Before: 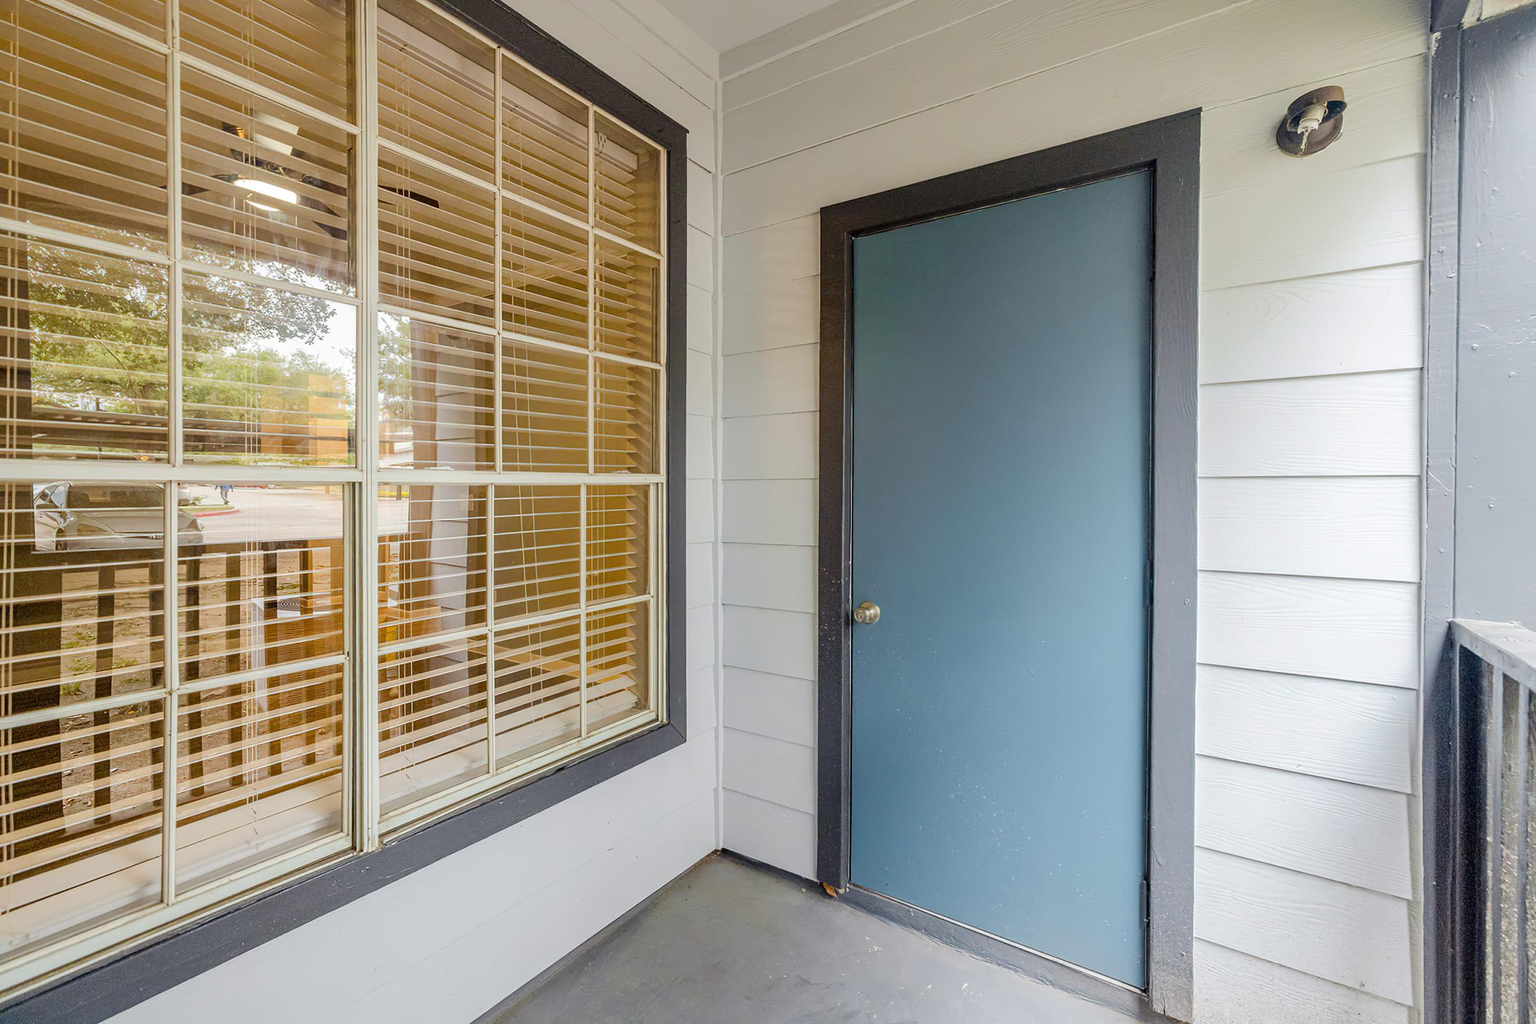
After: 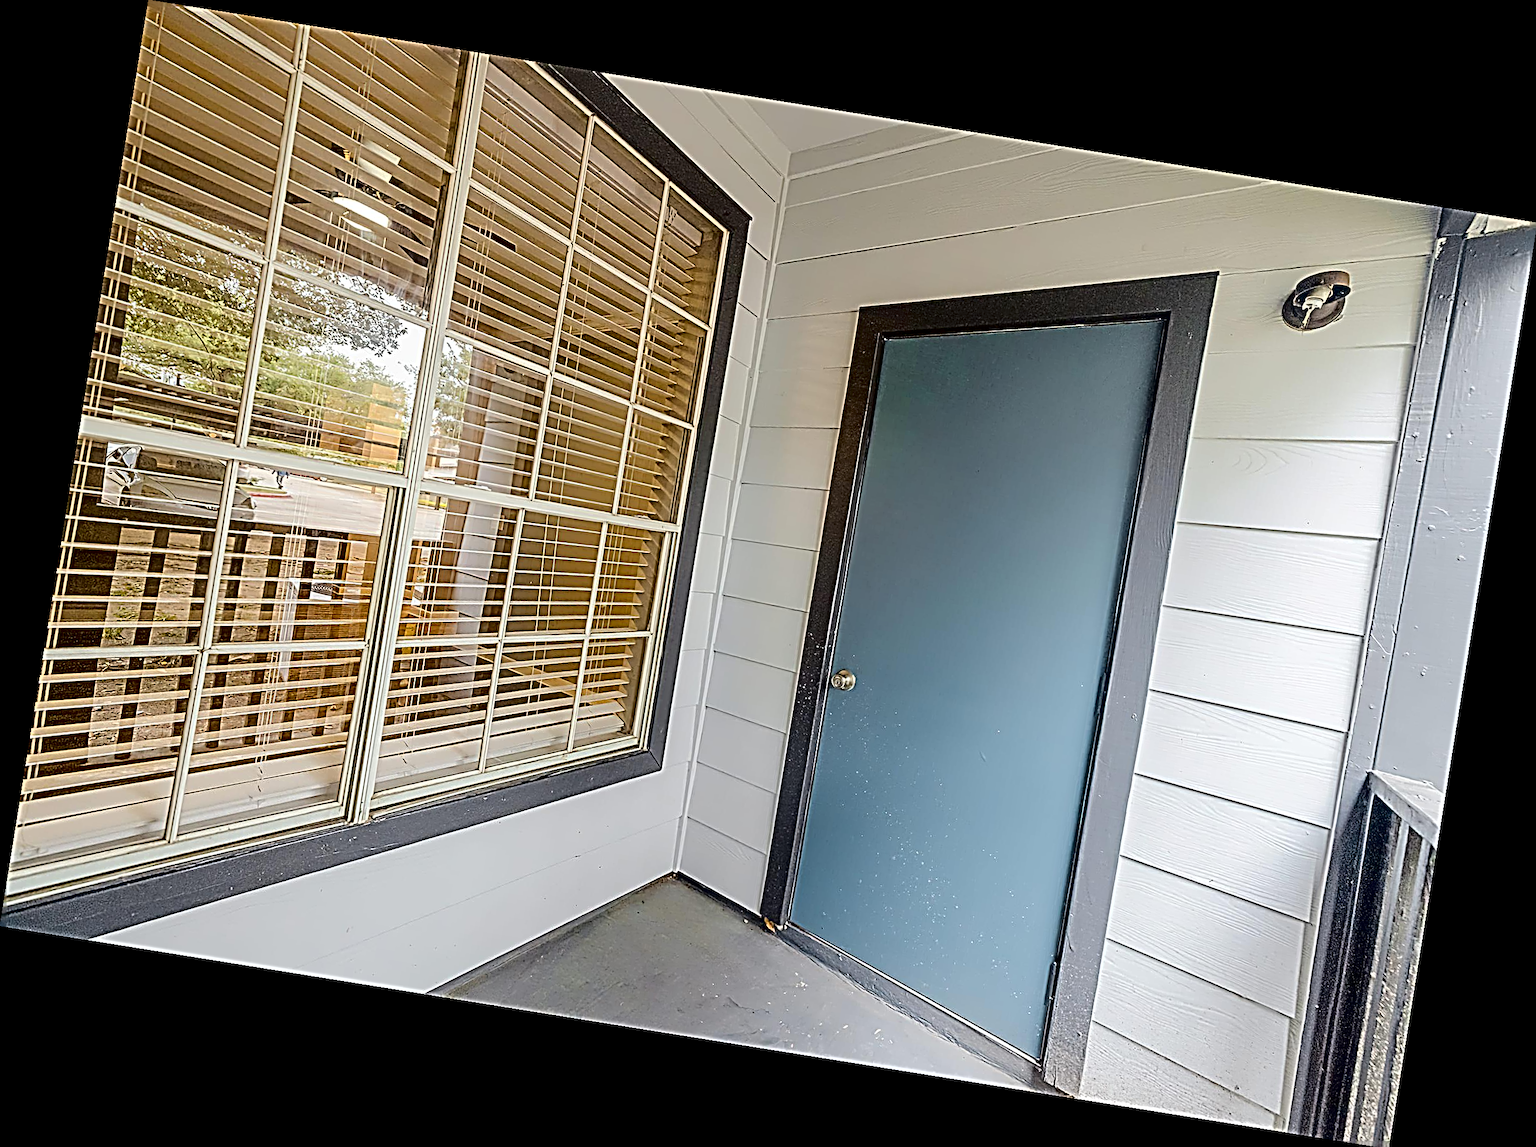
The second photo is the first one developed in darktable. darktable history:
fill light: exposure -2 EV, width 8.6
sharpen: radius 4.001, amount 2
rotate and perspective: rotation 9.12°, automatic cropping off
